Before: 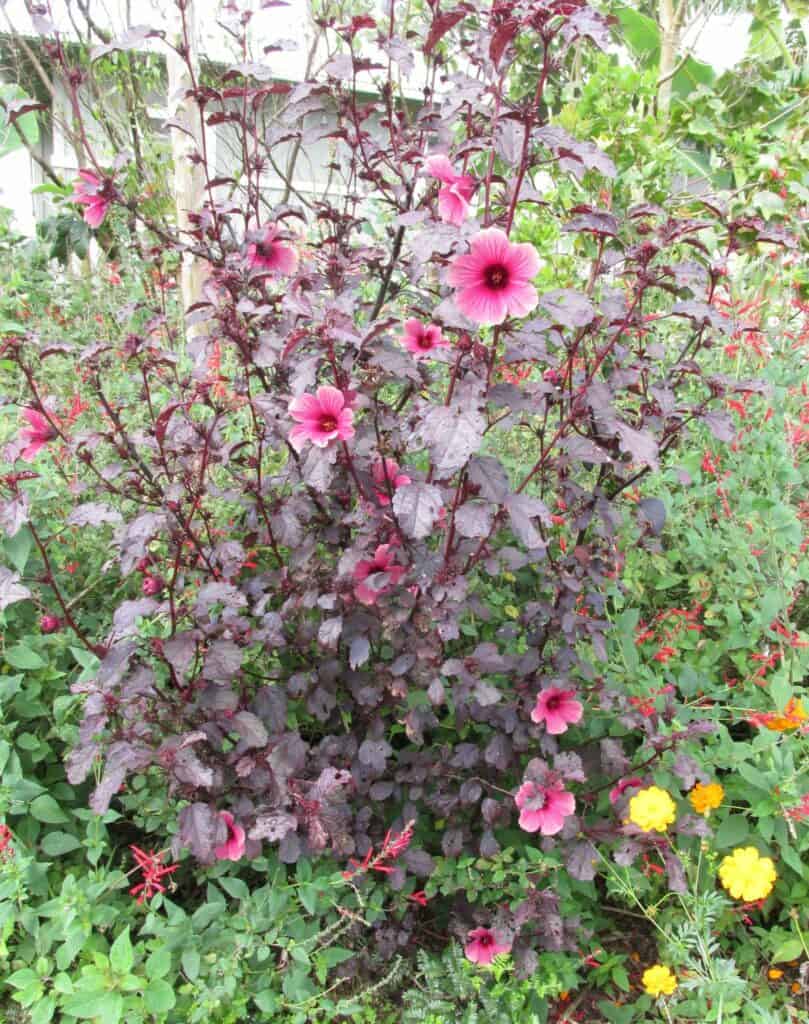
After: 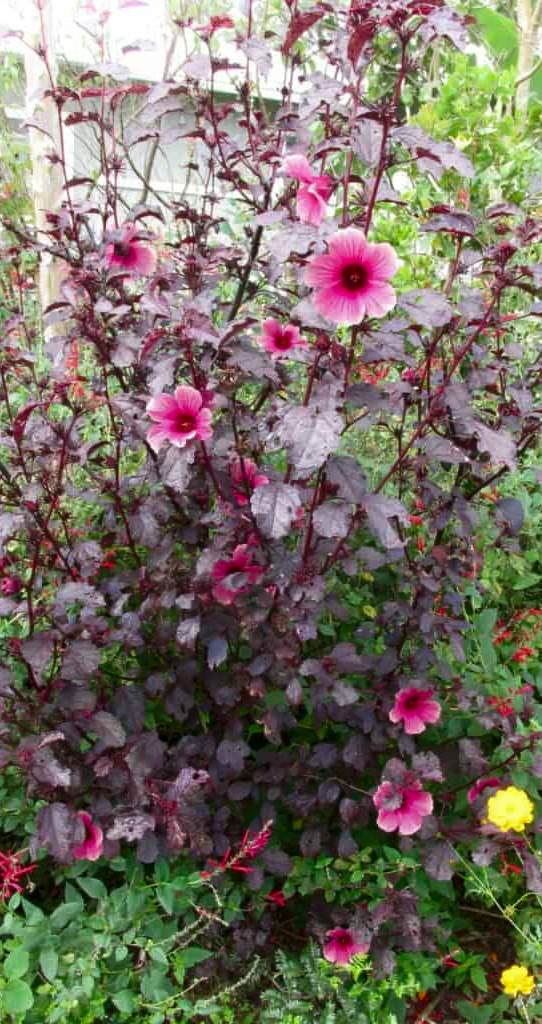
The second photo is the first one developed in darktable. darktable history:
contrast brightness saturation: brightness -0.207, saturation 0.079
crop and rotate: left 17.568%, right 15.357%
shadows and highlights: shadows -53.74, highlights 85.14, soften with gaussian
